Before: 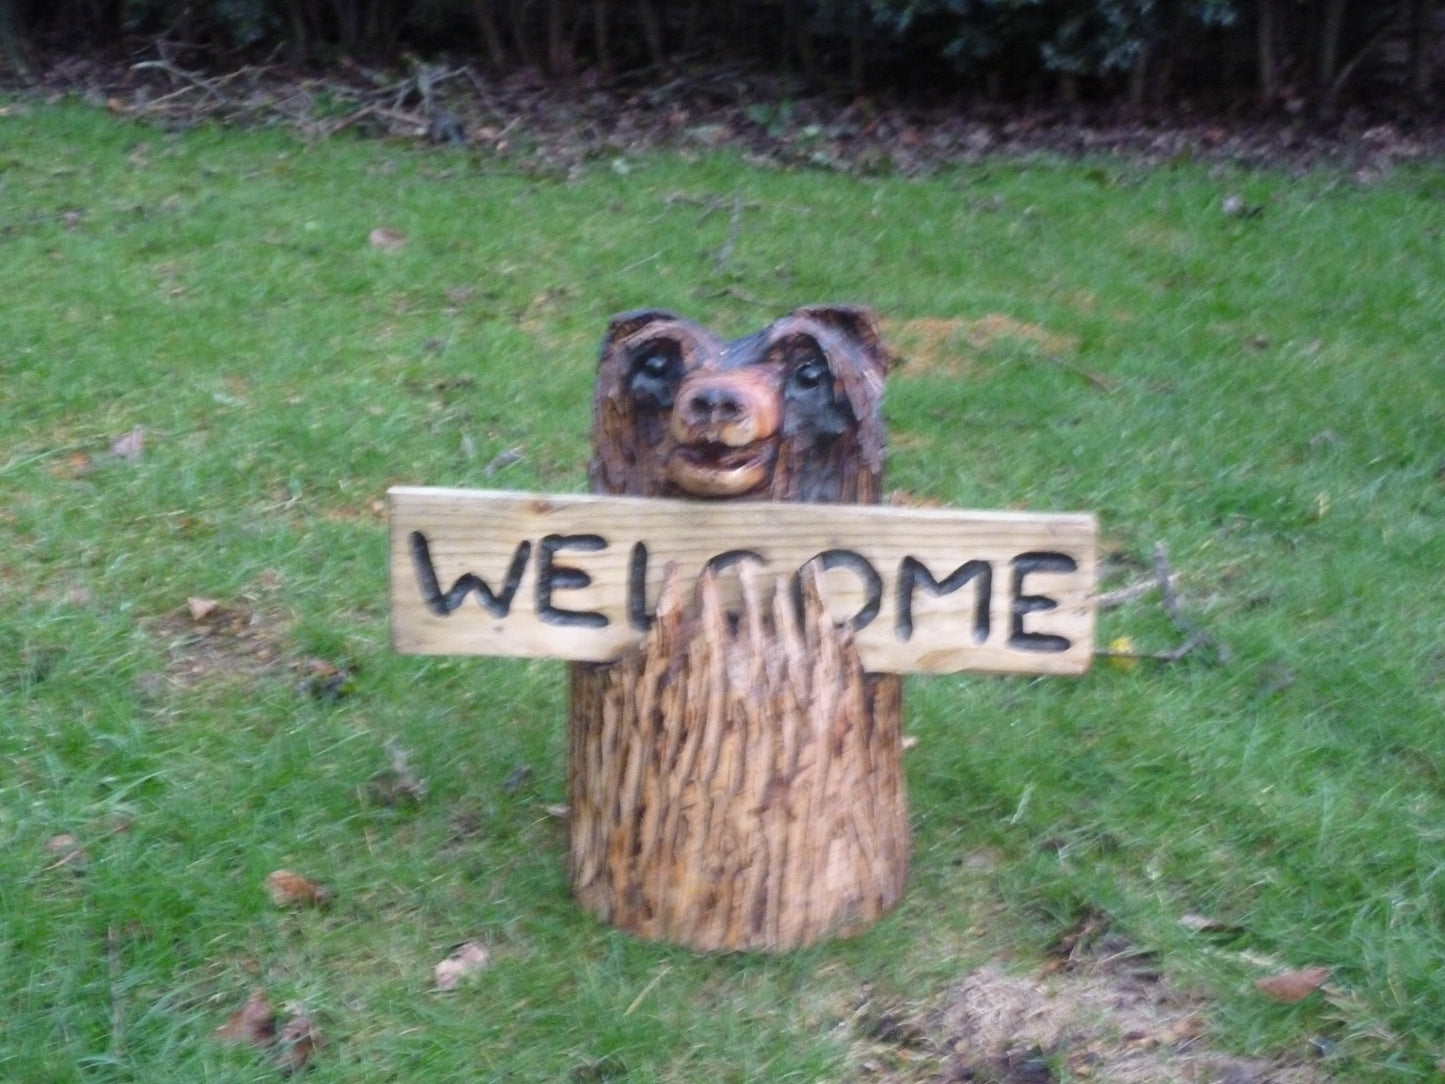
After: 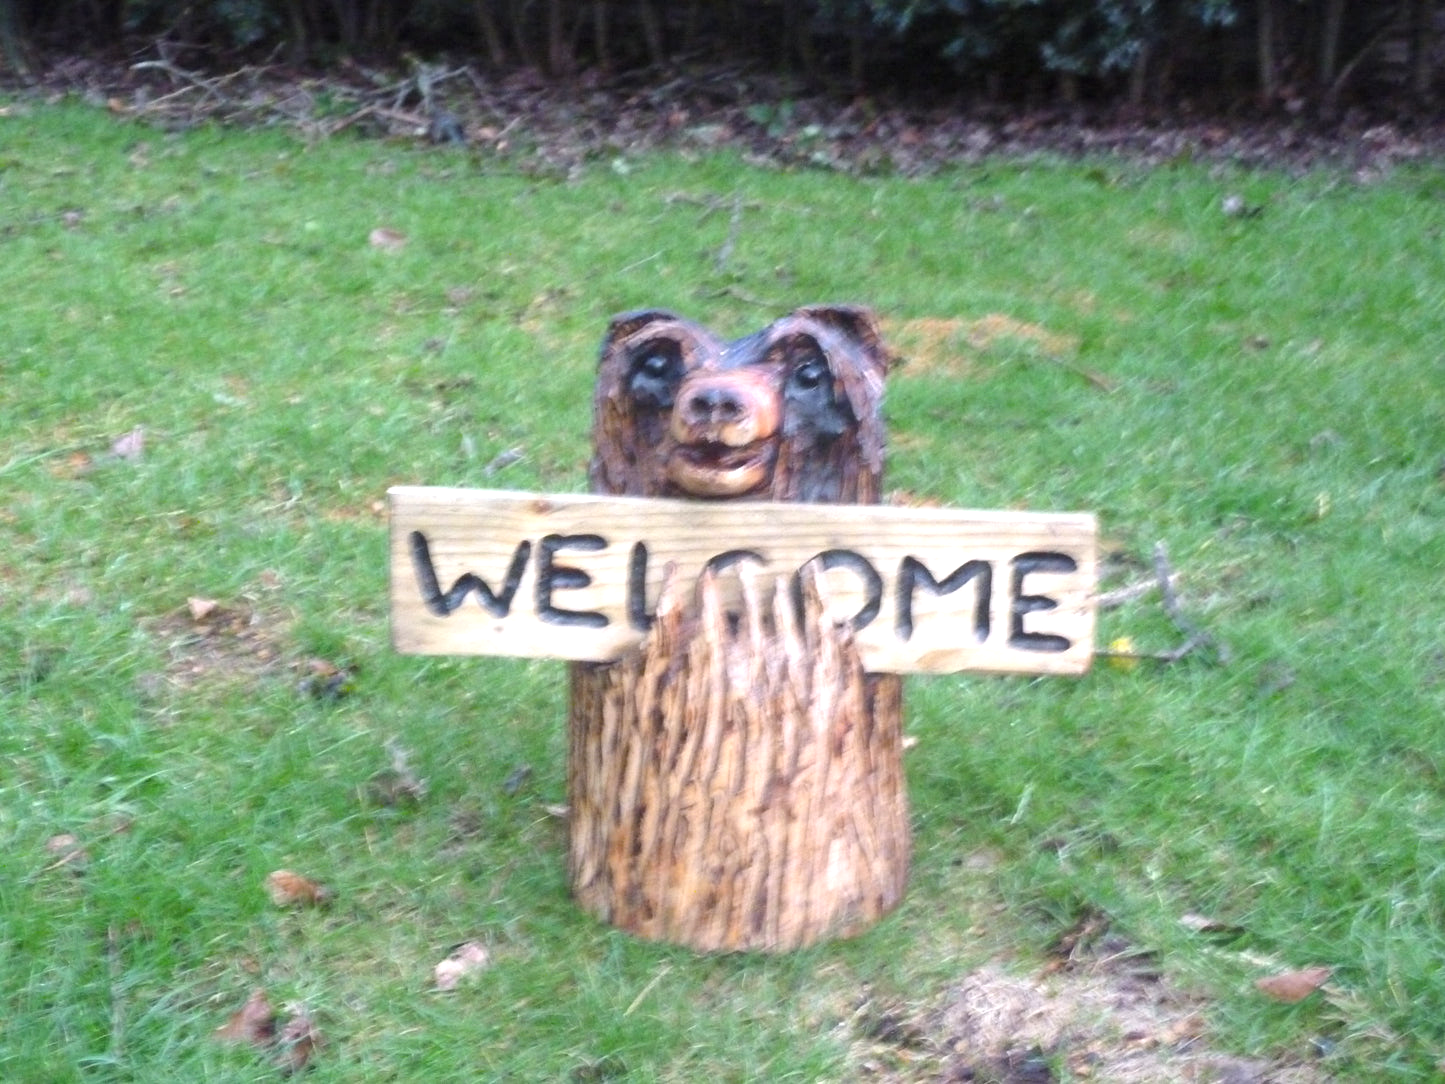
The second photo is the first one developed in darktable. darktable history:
exposure: black level correction 0, exposure 0.68 EV, compensate exposure bias true, compensate highlight preservation false
